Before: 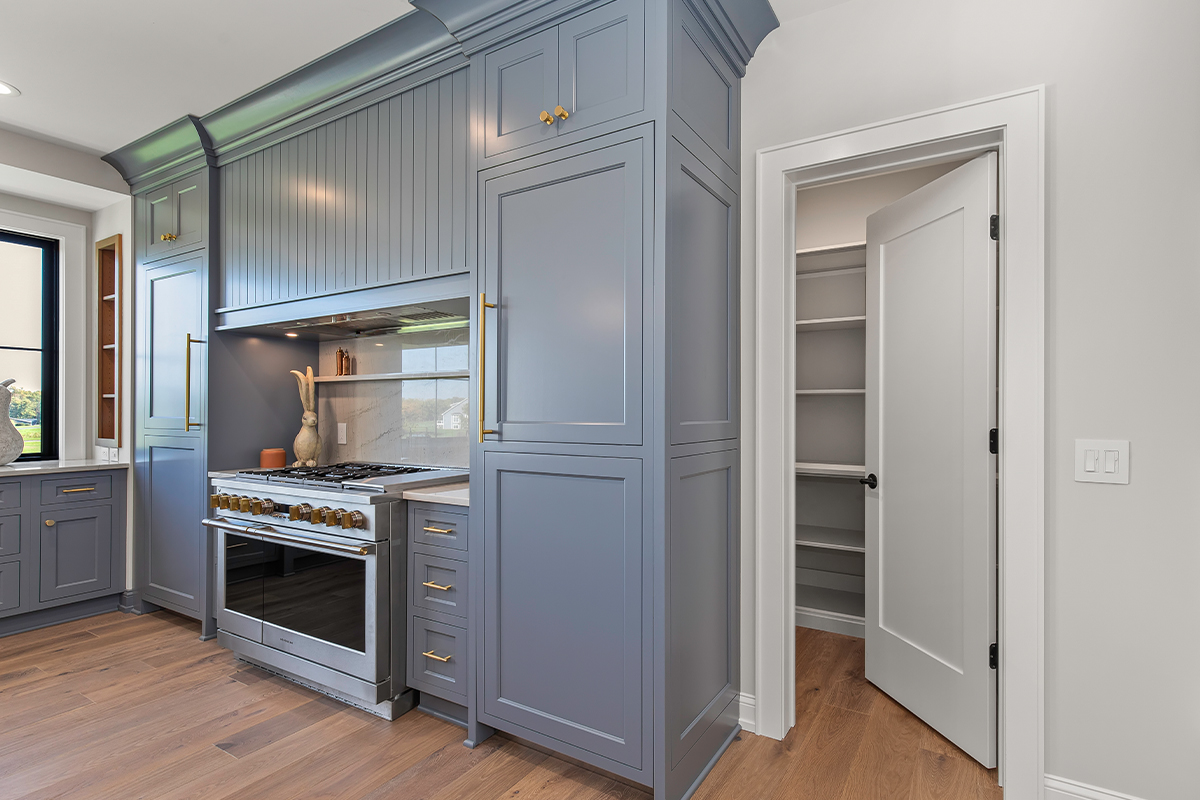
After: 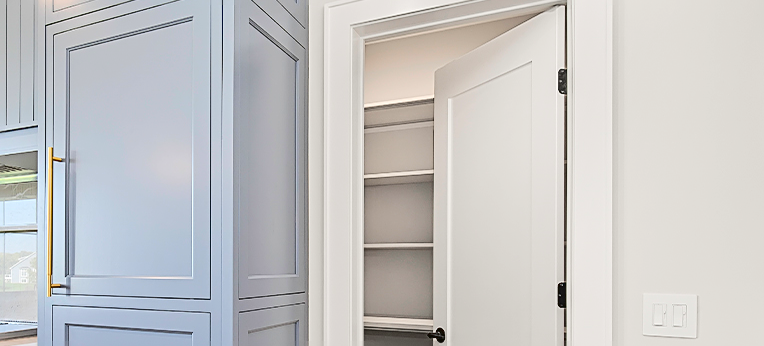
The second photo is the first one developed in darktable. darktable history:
tone curve: curves: ch0 [(0, 0.026) (0.146, 0.158) (0.272, 0.34) (0.453, 0.627) (0.687, 0.829) (1, 1)], color space Lab, linked channels, preserve colors none
crop: left 36.005%, top 18.293%, right 0.31%, bottom 38.444%
sharpen: on, module defaults
